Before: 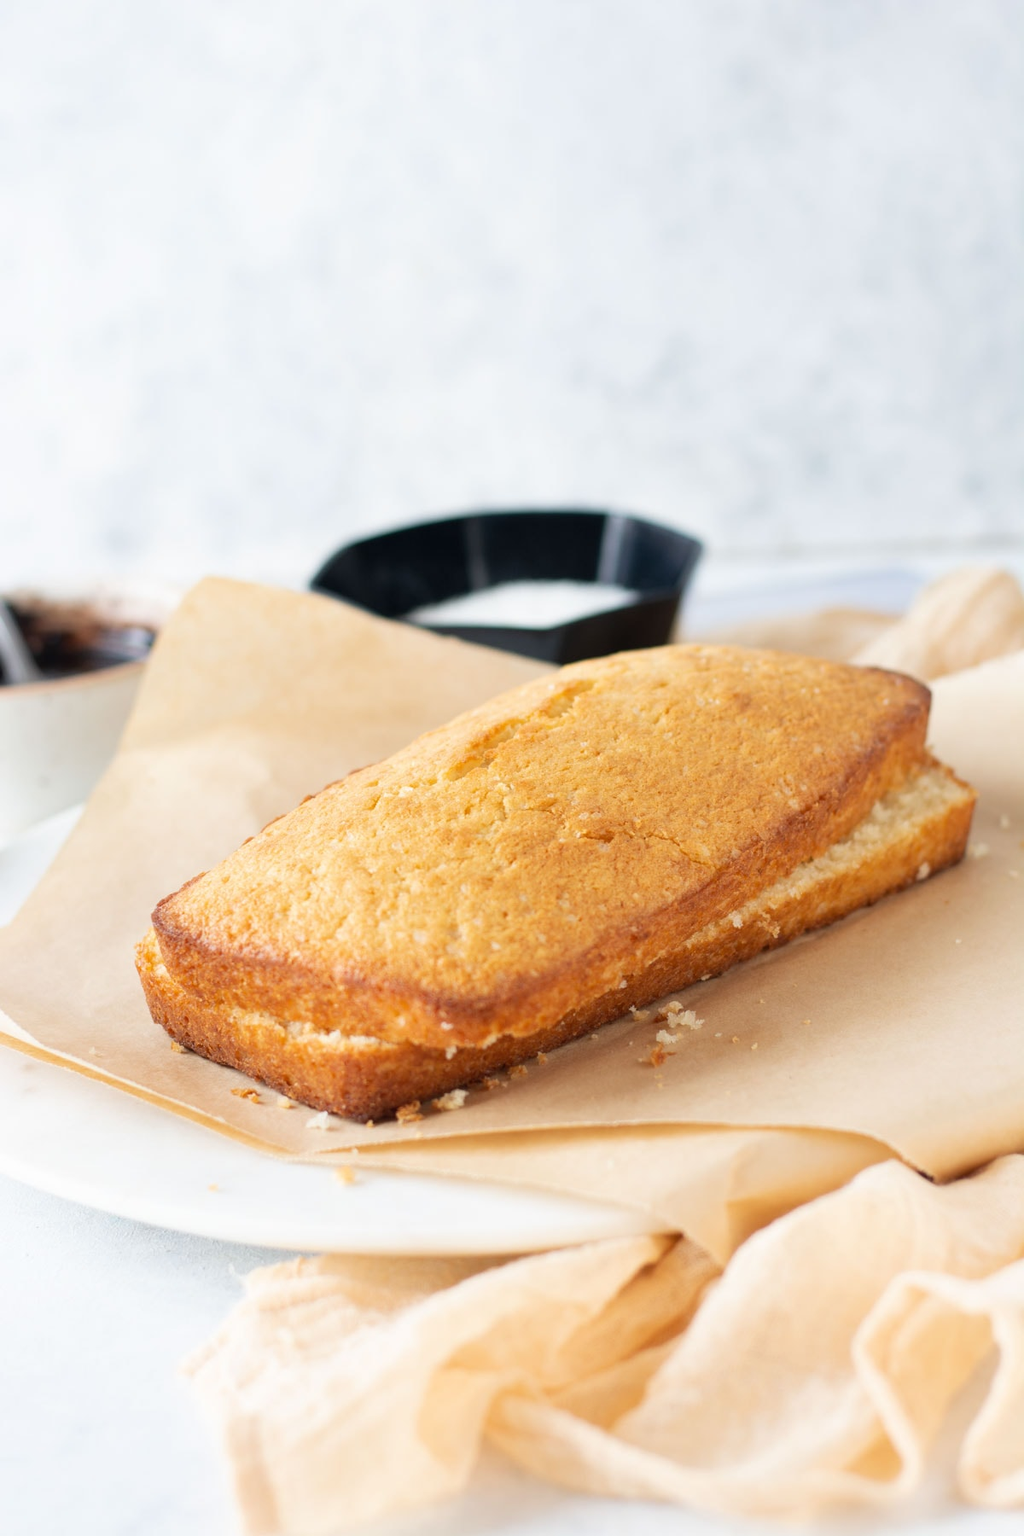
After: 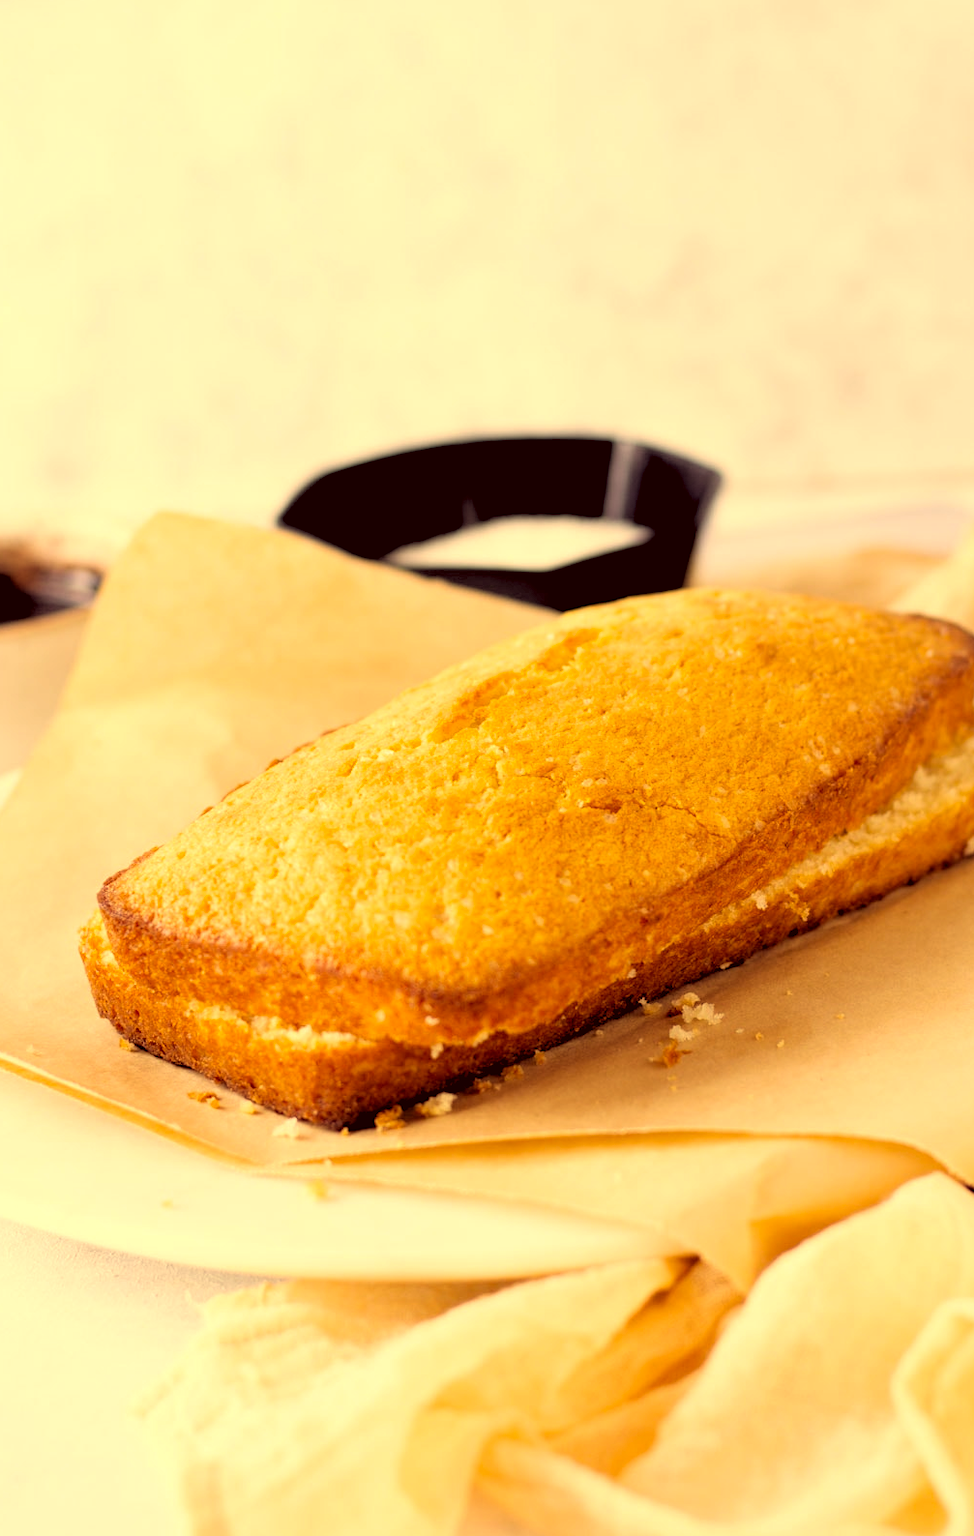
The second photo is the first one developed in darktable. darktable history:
rgb levels: levels [[0.034, 0.472, 0.904], [0, 0.5, 1], [0, 0.5, 1]]
color correction: highlights a* 10.12, highlights b* 39.04, shadows a* 14.62, shadows b* 3.37
crop: left 6.446%, top 8.188%, right 9.538%, bottom 3.548%
